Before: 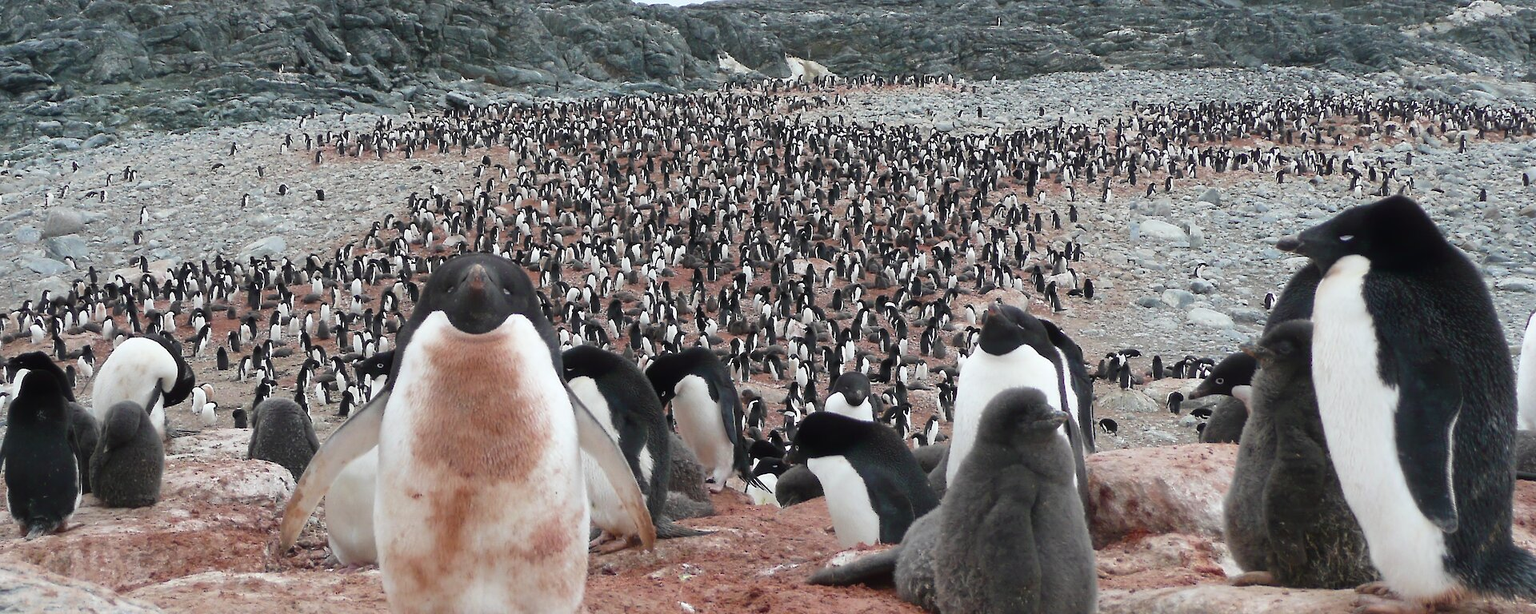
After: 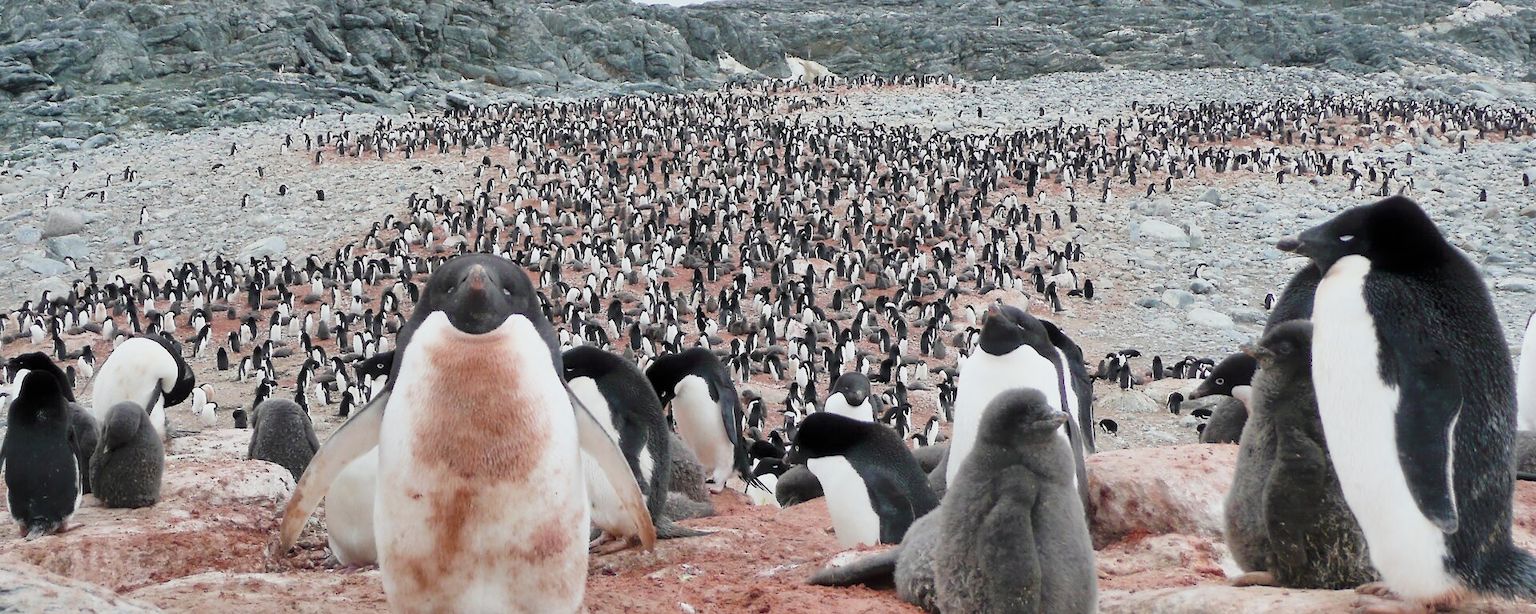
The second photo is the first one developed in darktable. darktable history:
tone equalizer: -8 EV -1.86 EV, -7 EV -1.12 EV, -6 EV -1.59 EV
exposure: black level correction 0, exposure 0.864 EV, compensate highlight preservation false
filmic rgb: black relative exposure -7.65 EV, white relative exposure 4.56 EV, hardness 3.61
shadows and highlights: radius 106.7, shadows 44.28, highlights -66.94, low approximation 0.01, soften with gaussian
